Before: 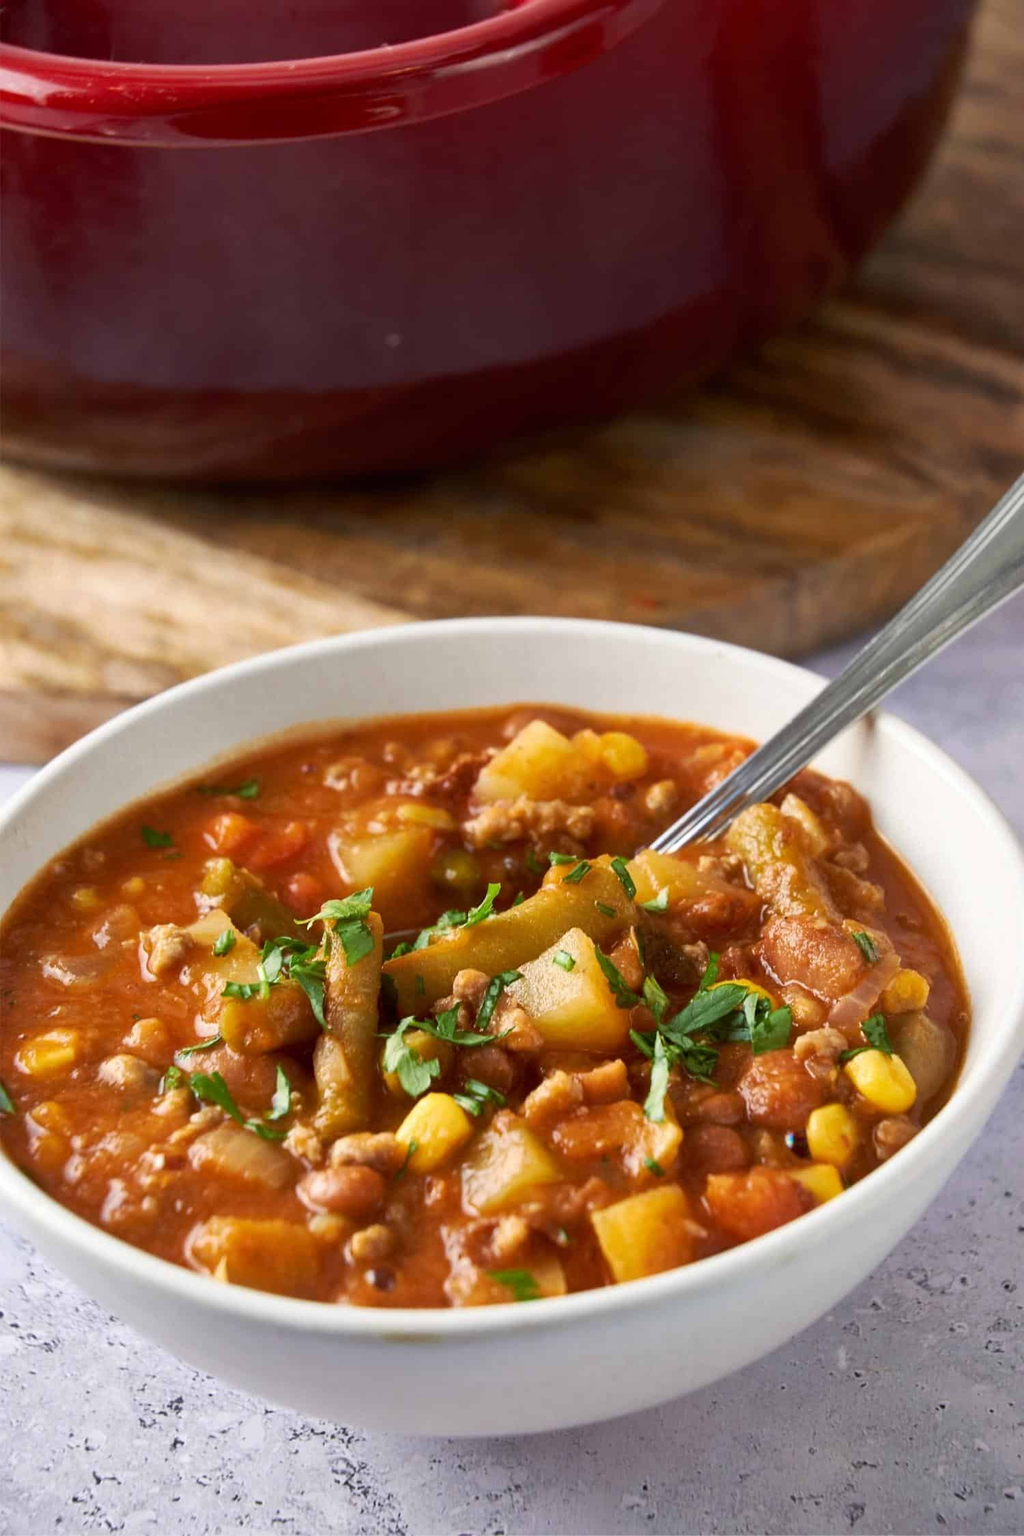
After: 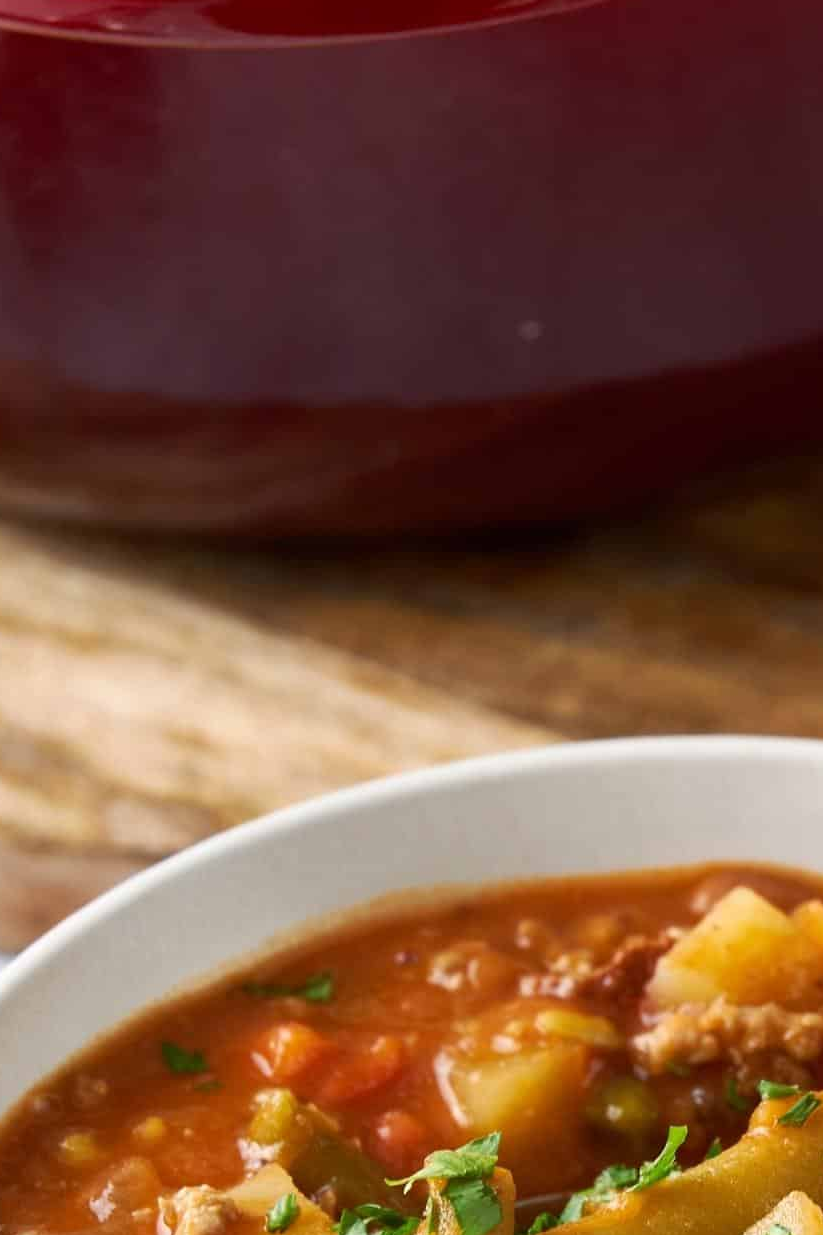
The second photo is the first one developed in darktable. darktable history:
crop and rotate: left 3.072%, top 7.51%, right 42.029%, bottom 37.597%
